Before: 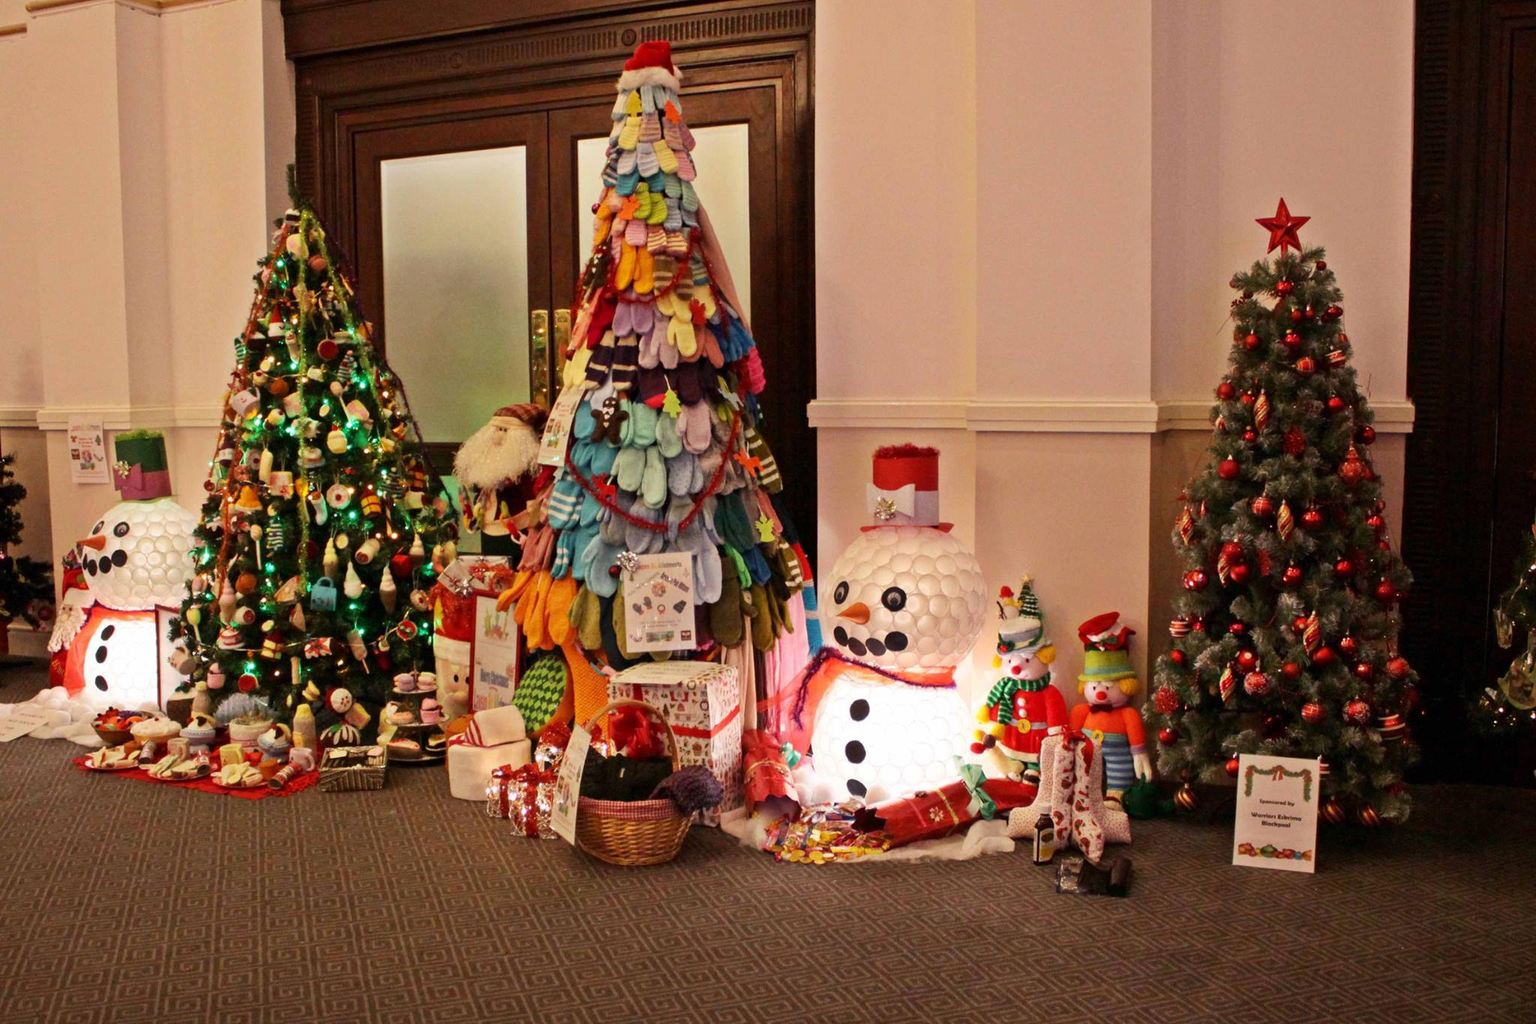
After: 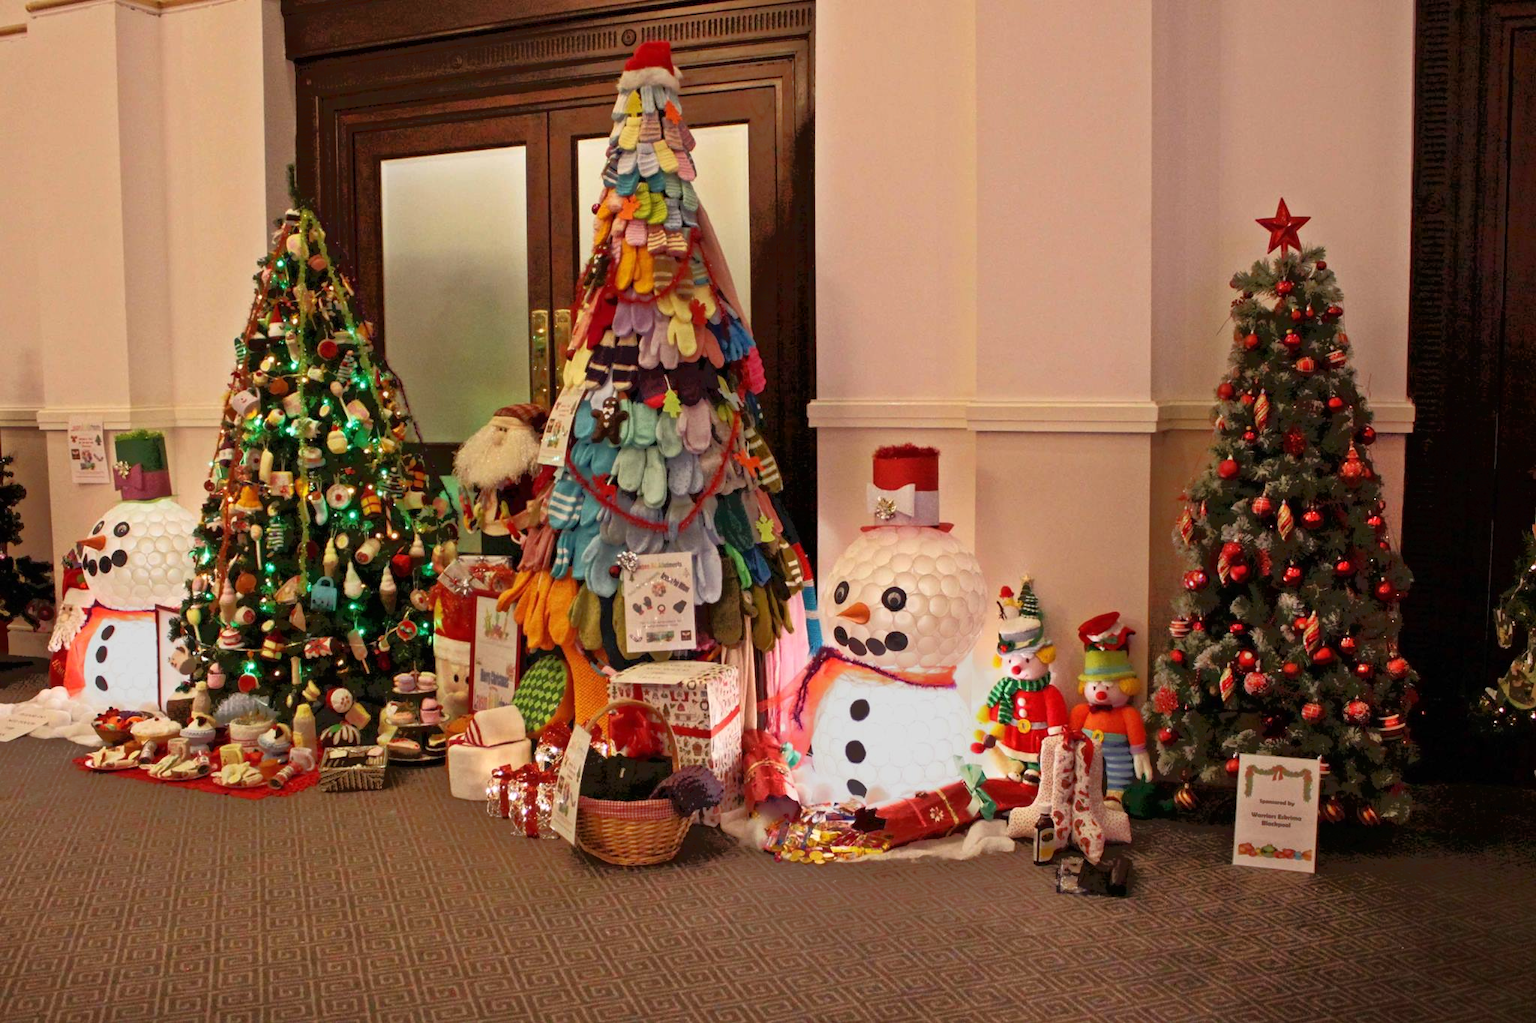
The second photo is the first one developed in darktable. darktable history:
tone equalizer: -7 EV -0.65 EV, -6 EV 1.03 EV, -5 EV -0.449 EV, -4 EV 0.428 EV, -3 EV 0.422 EV, -2 EV 0.146 EV, -1 EV -0.165 EV, +0 EV -0.396 EV
